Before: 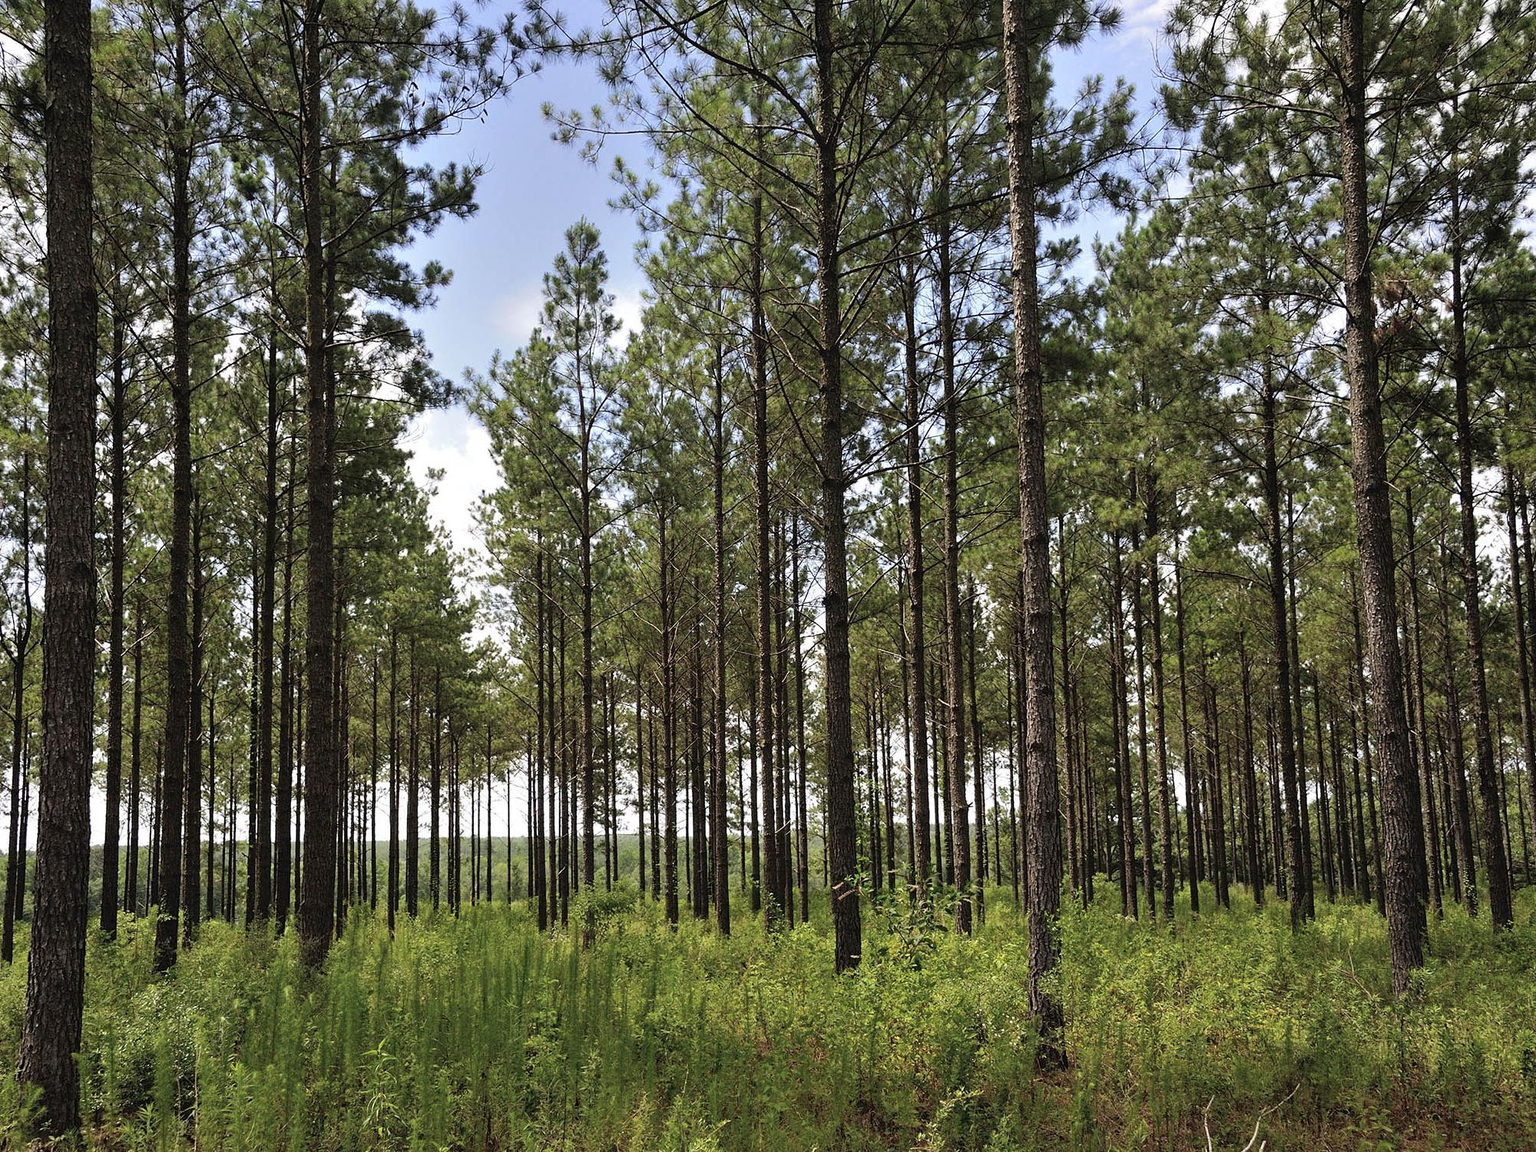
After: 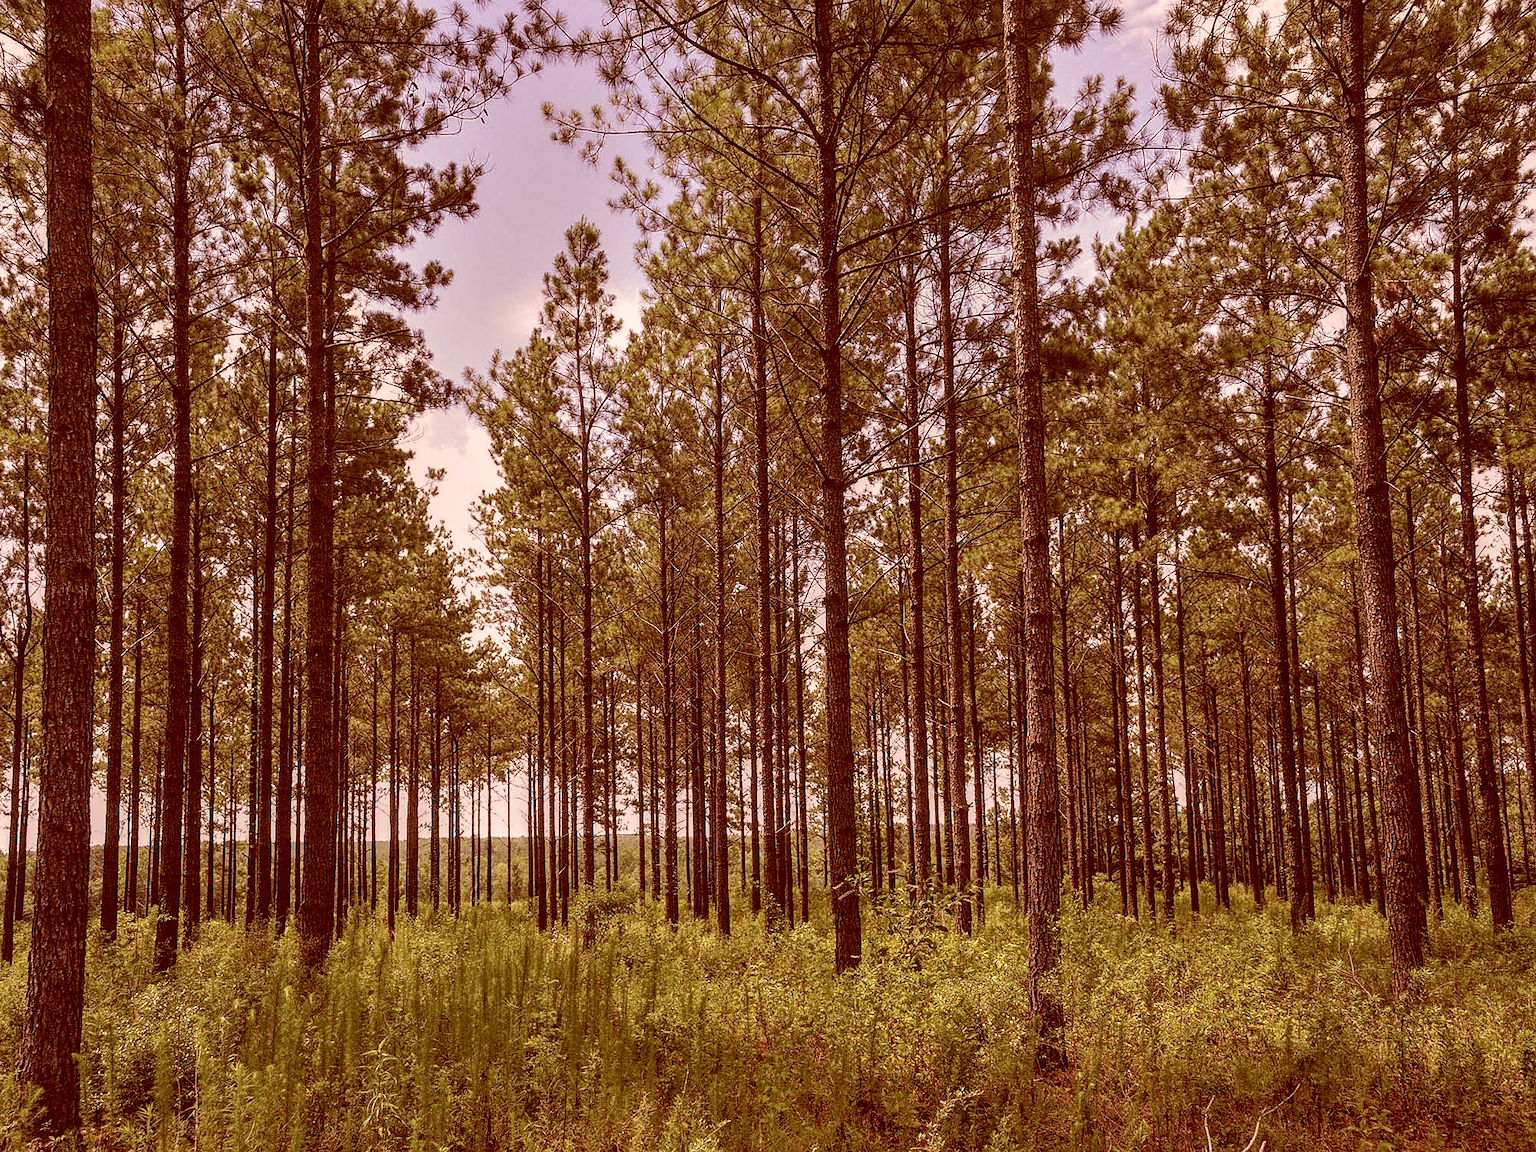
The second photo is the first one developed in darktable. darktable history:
sharpen: radius 1.018, threshold 1.005
color correction: highlights a* 9.46, highlights b* 8.91, shadows a* 39.42, shadows b* 39.85, saturation 0.811
local contrast: highlights 0%, shadows 4%, detail 134%
